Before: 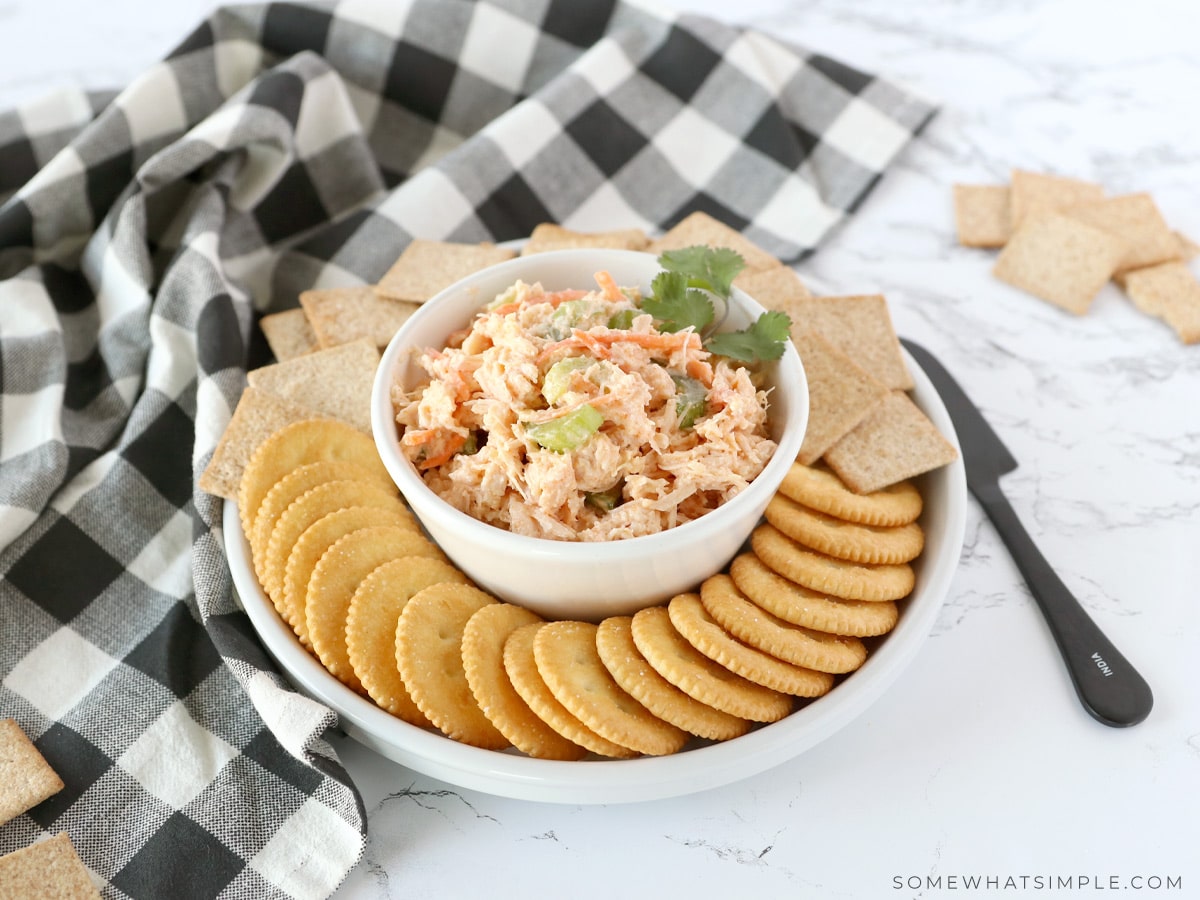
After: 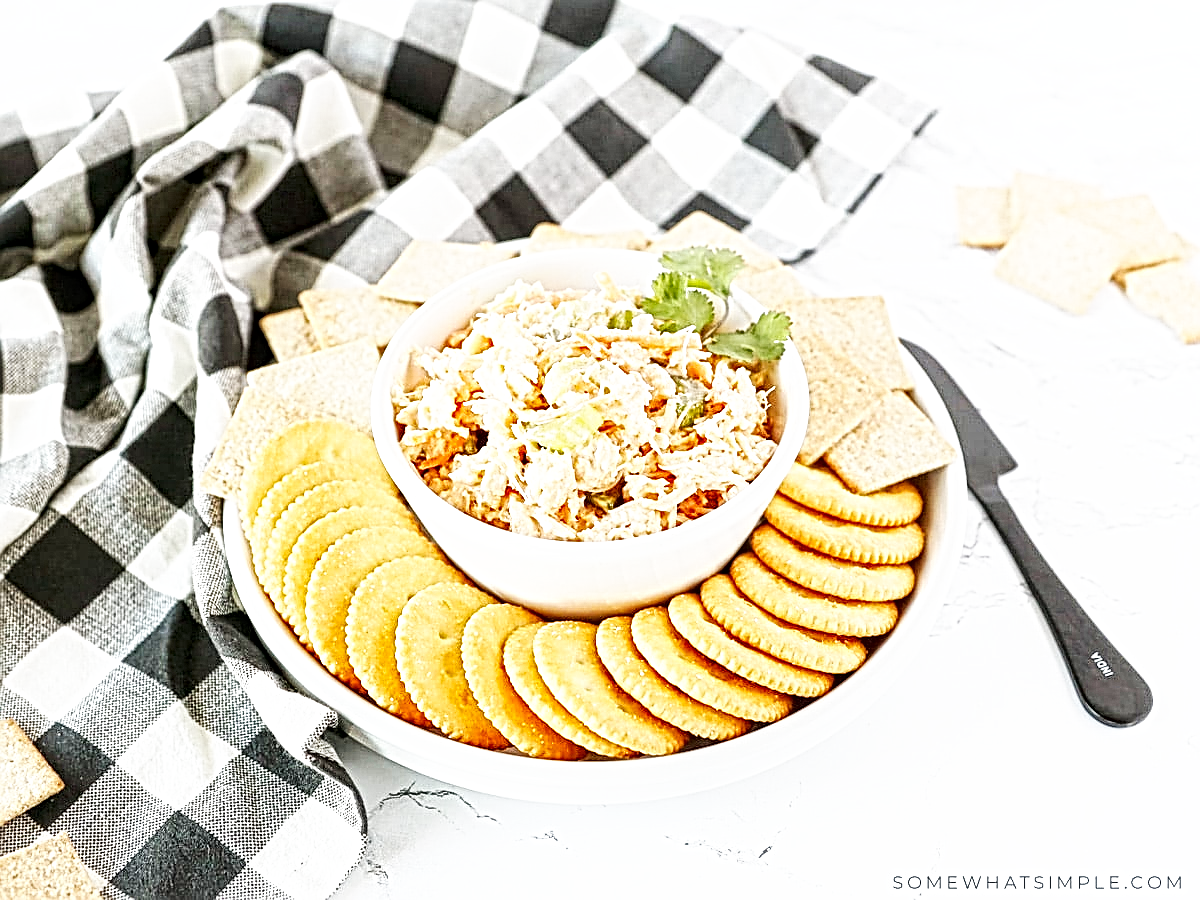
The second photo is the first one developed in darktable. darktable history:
base curve: curves: ch0 [(0, 0) (0.007, 0.004) (0.027, 0.03) (0.046, 0.07) (0.207, 0.54) (0.442, 0.872) (0.673, 0.972) (1, 1)], preserve colors none
local contrast: mode bilateral grid, contrast 20, coarseness 3, detail 300%, midtone range 0.2
sharpen: on, module defaults
